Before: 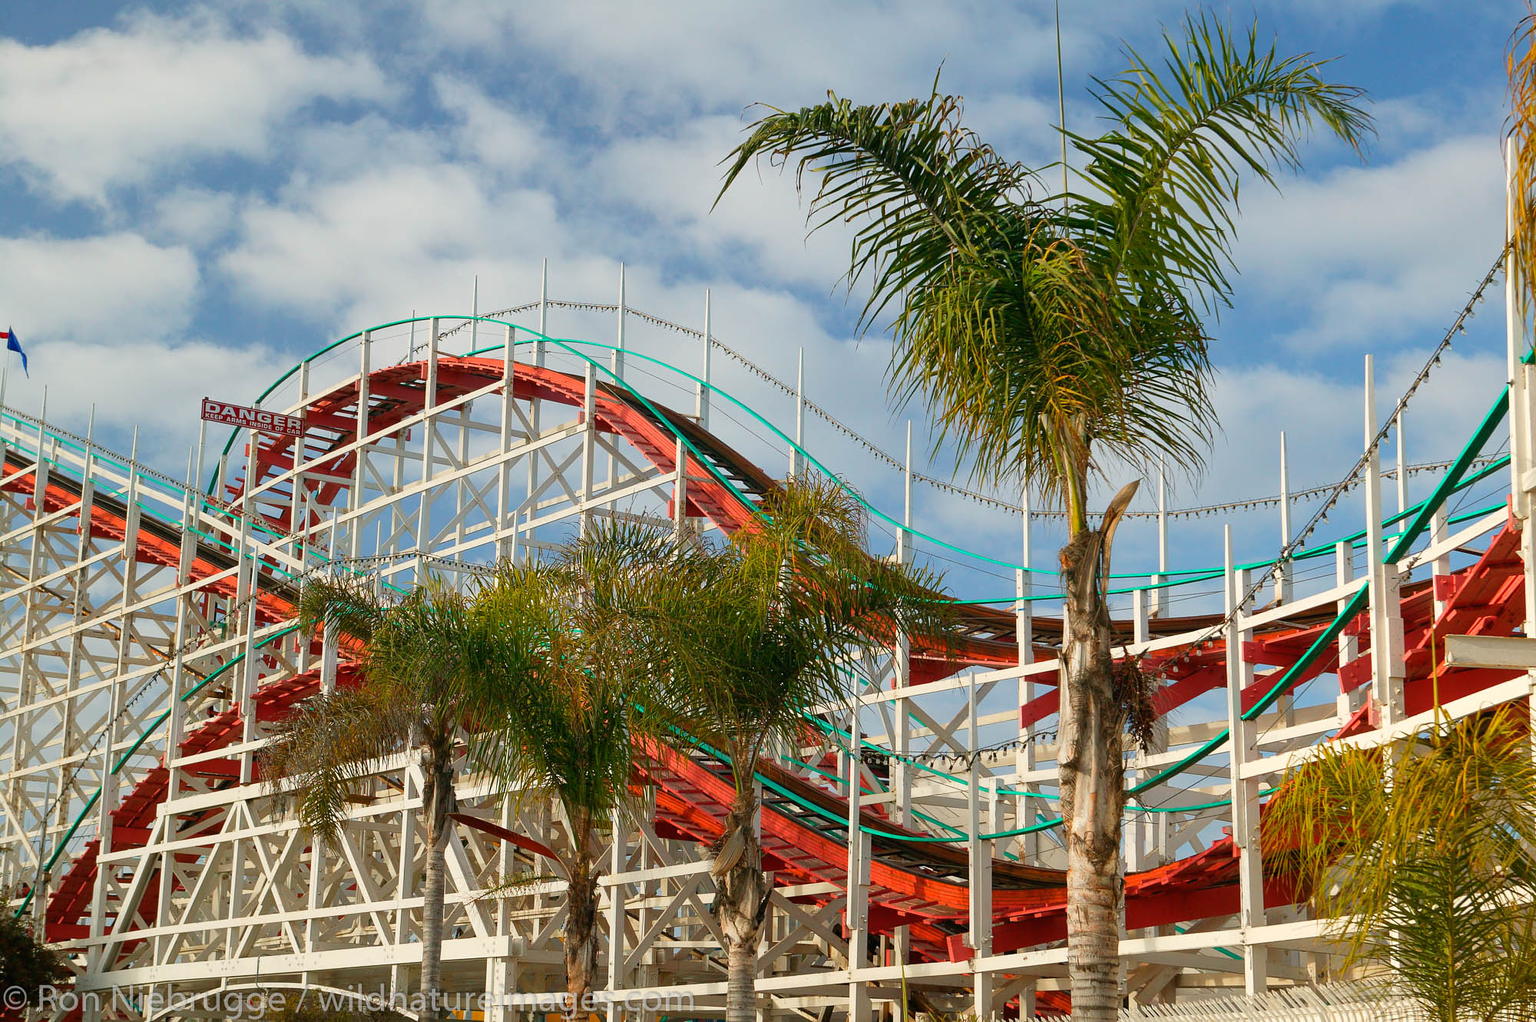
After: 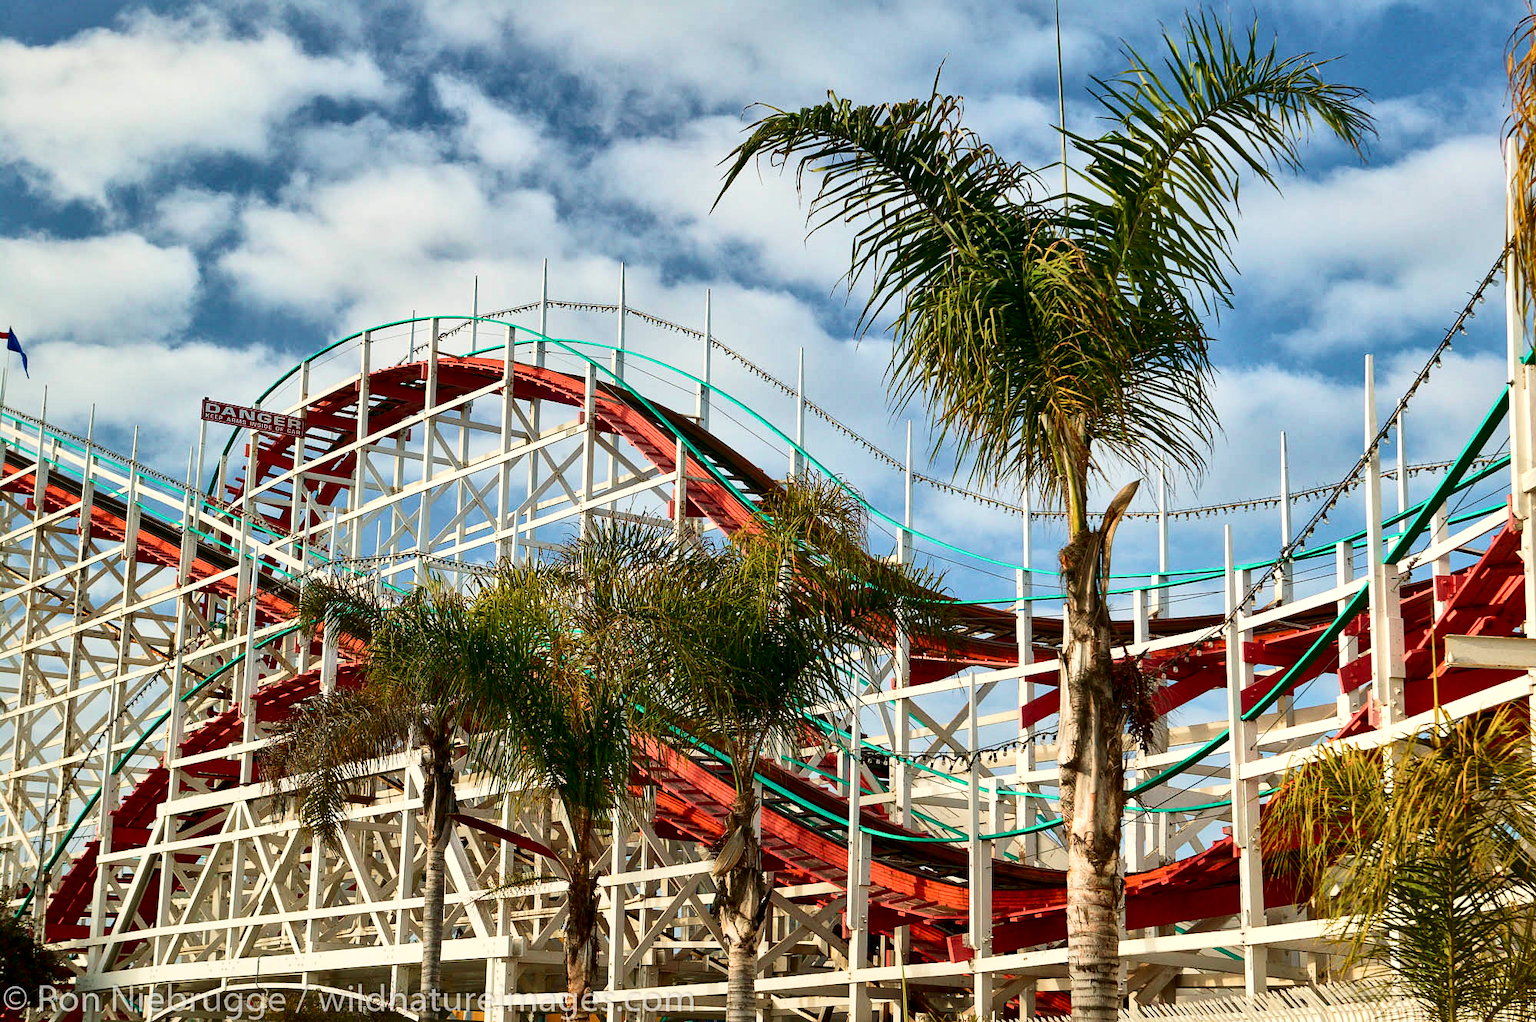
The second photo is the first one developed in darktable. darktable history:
shadows and highlights: low approximation 0.01, soften with gaussian
contrast brightness saturation: contrast 0.292
velvia: on, module defaults
local contrast: mode bilateral grid, contrast 19, coarseness 51, detail 157%, midtone range 0.2
